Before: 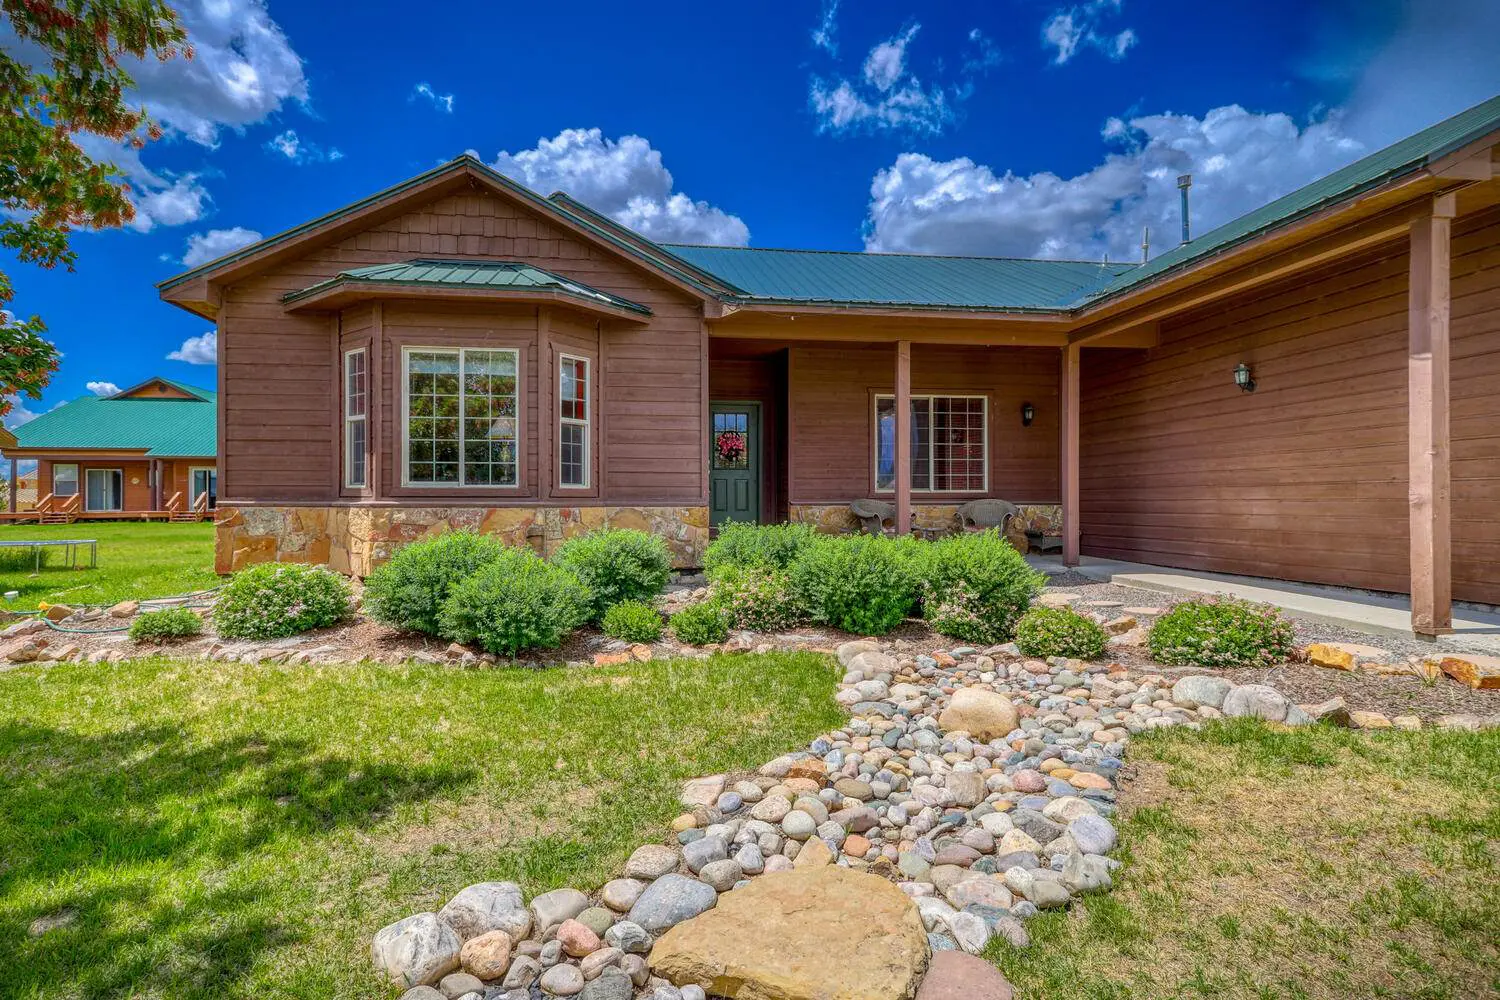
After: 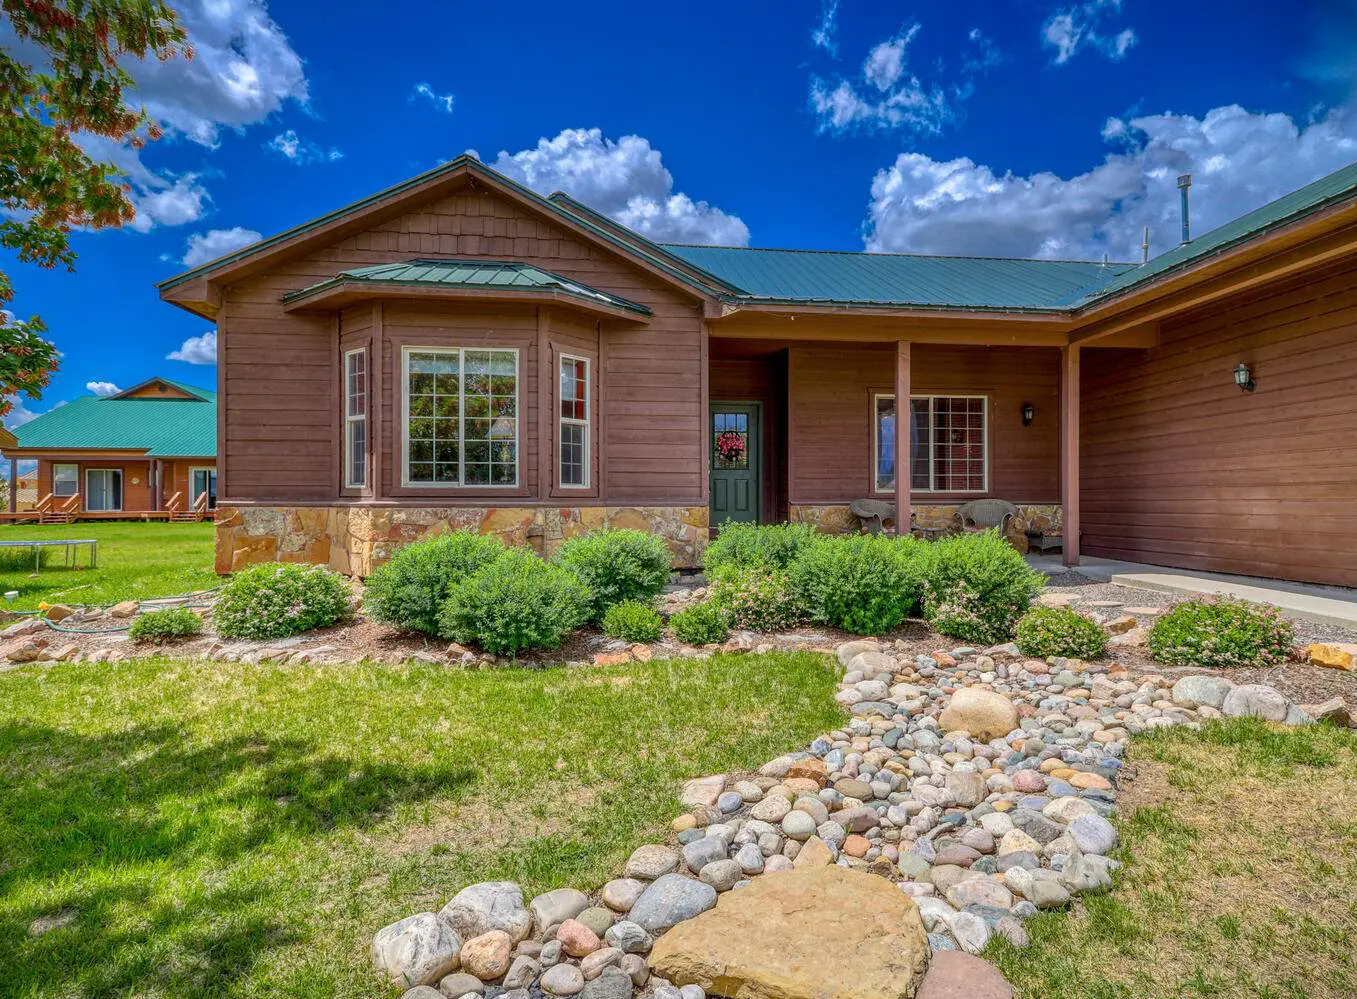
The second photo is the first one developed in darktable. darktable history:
color balance rgb: on, module defaults
crop: right 9.509%, bottom 0.031%
